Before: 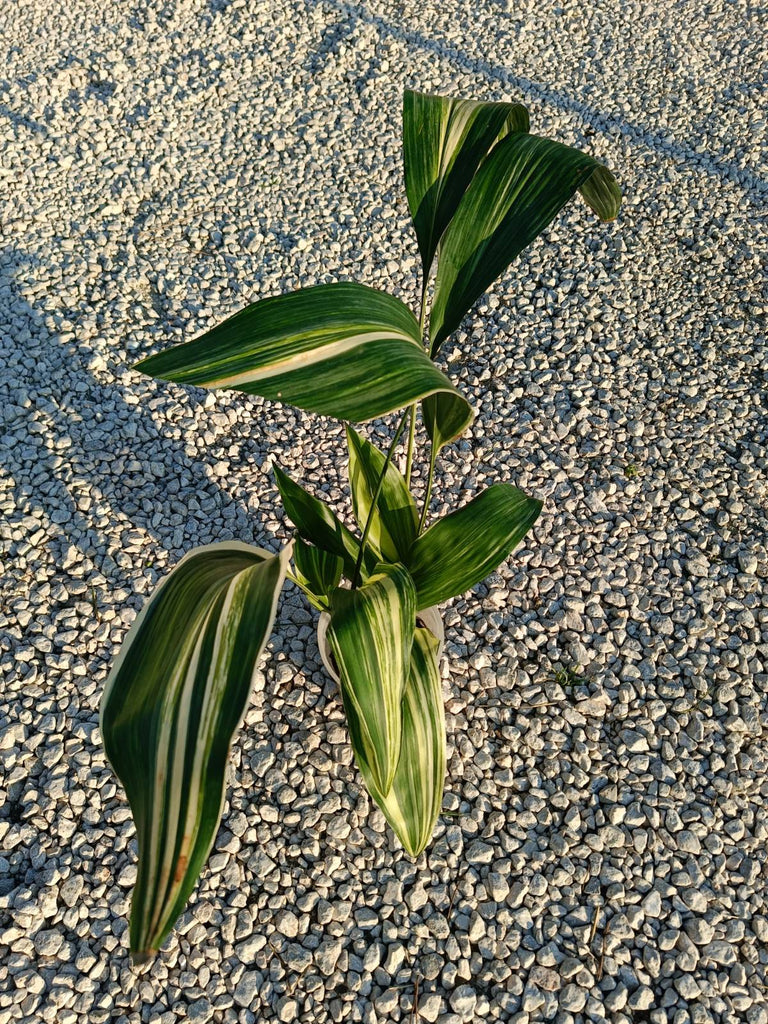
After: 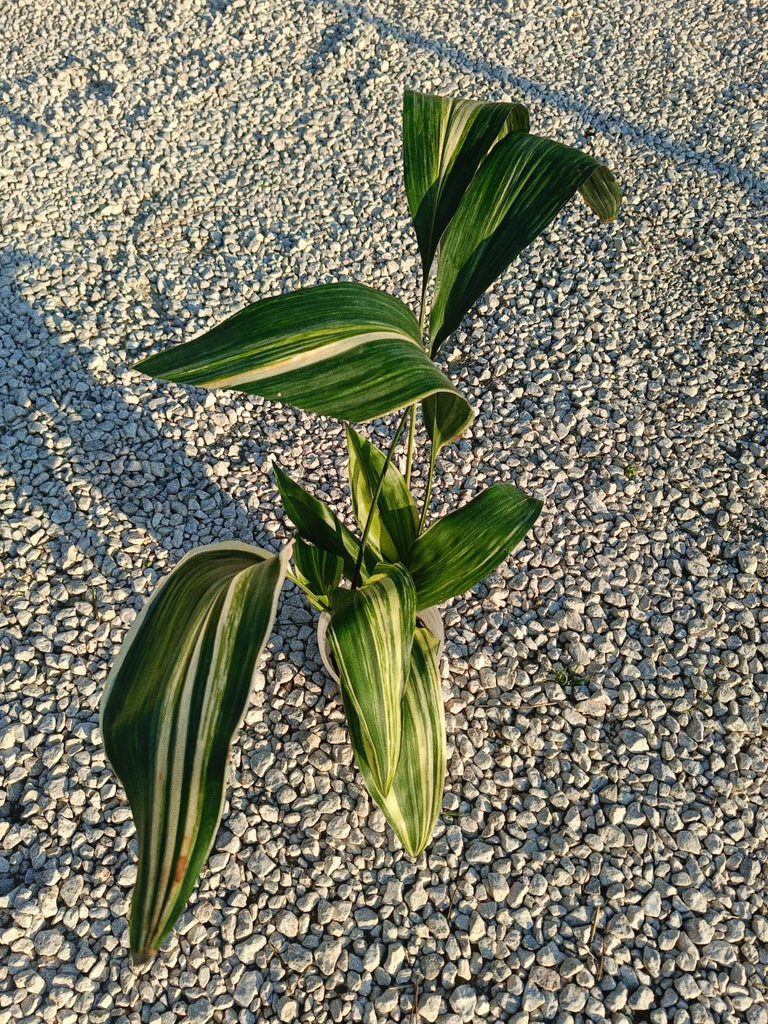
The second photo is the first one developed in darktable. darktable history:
grain: coarseness 0.09 ISO
bloom: size 9%, threshold 100%, strength 7%
shadows and highlights: highlights color adjustment 0%, soften with gaussian
